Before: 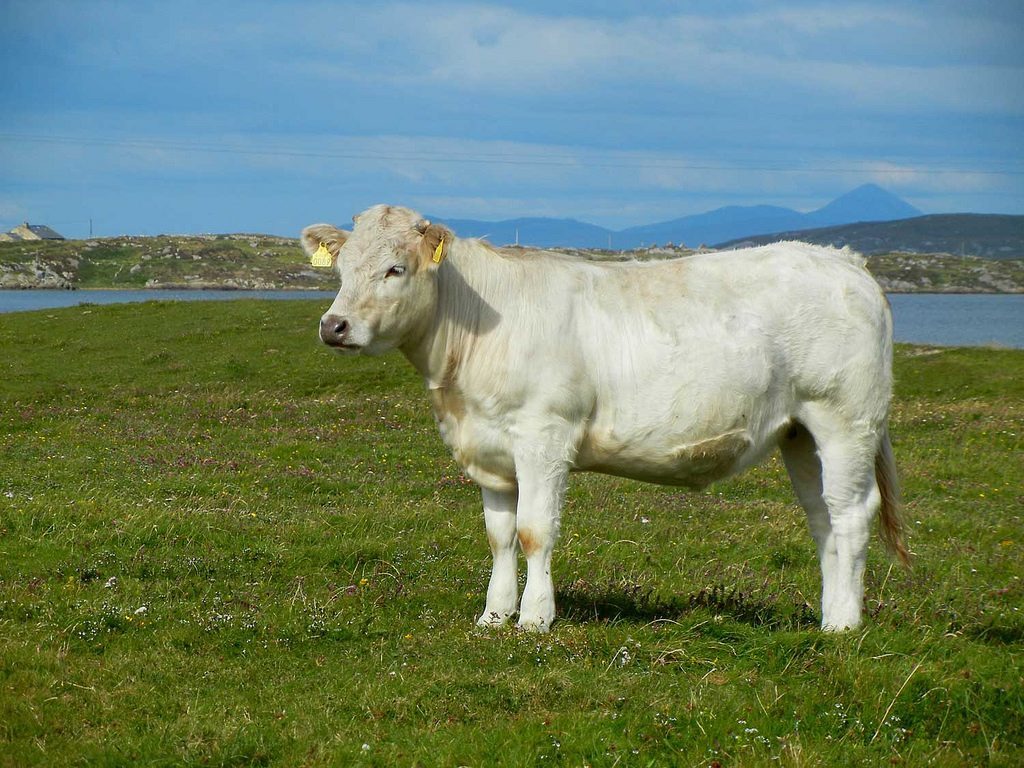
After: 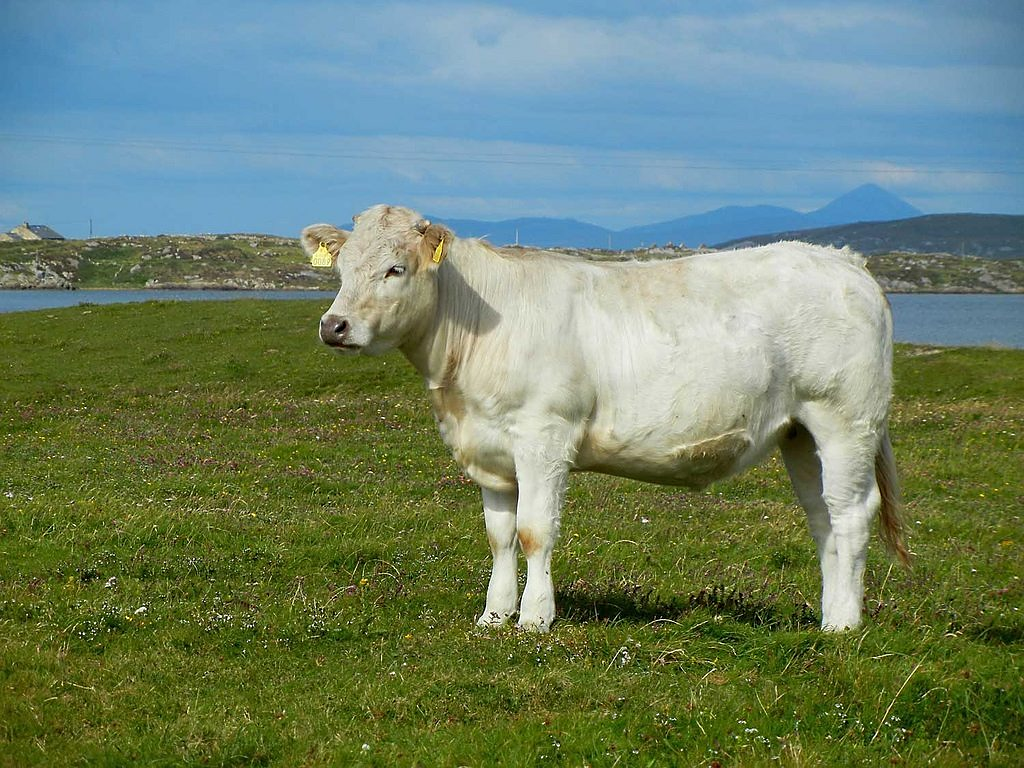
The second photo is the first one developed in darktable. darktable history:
sharpen: radius 1.559, amount 0.373, threshold 1.271
